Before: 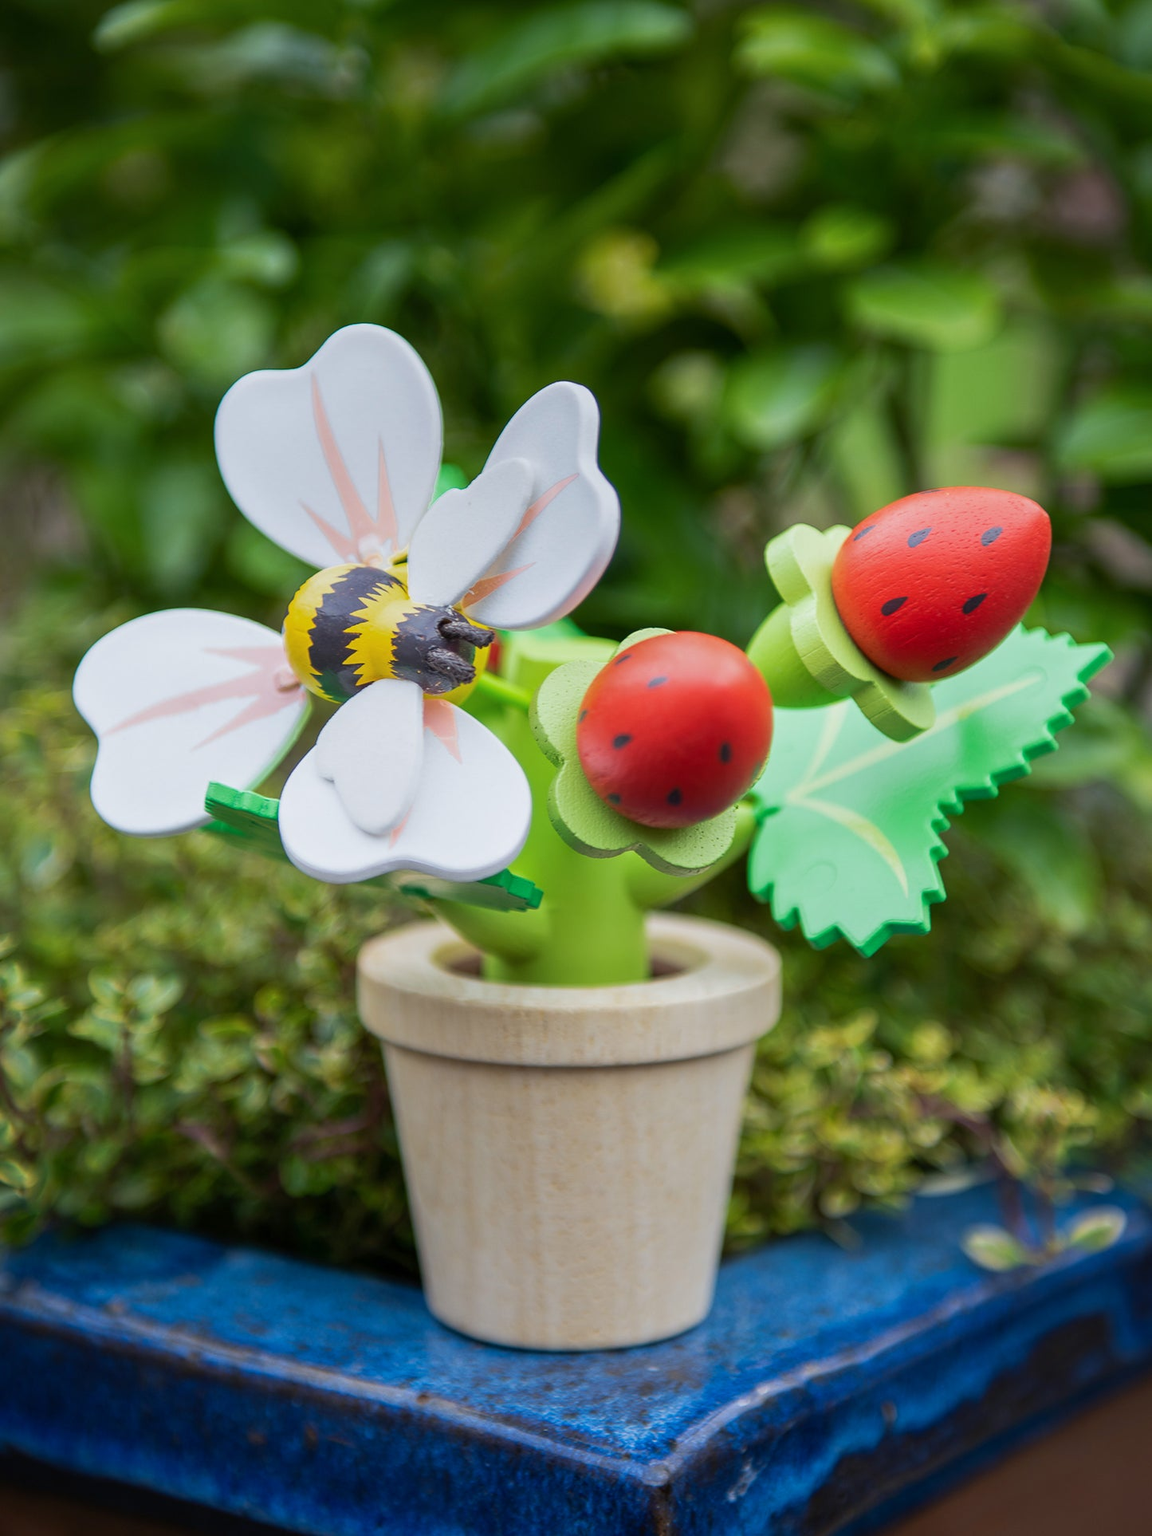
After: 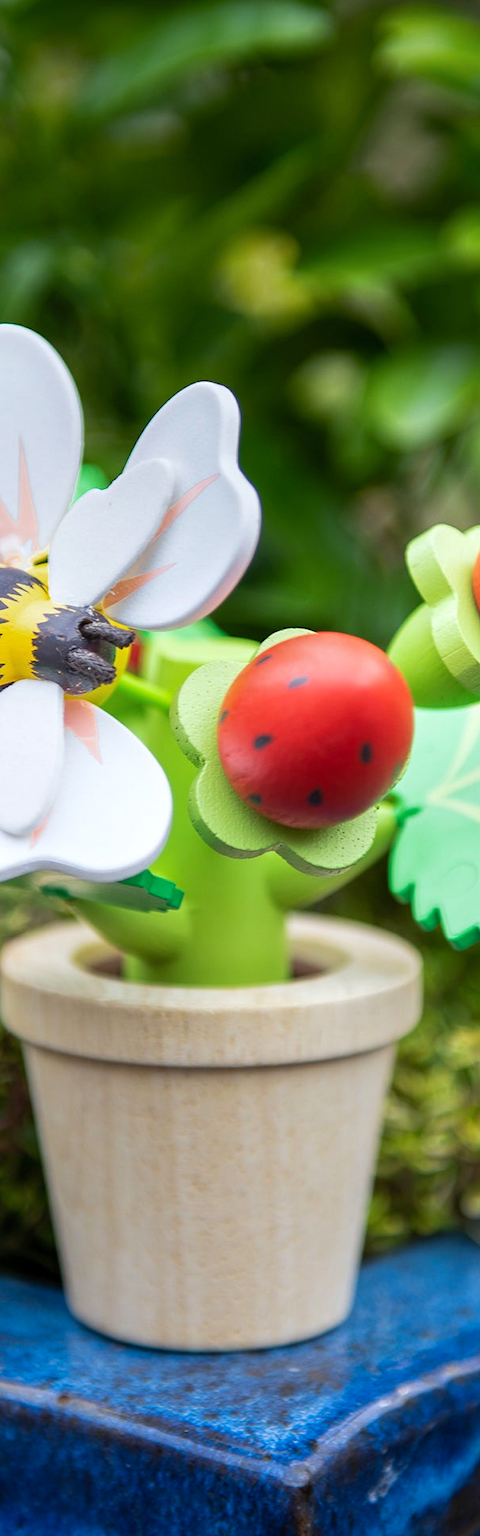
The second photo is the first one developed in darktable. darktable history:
crop: left 31.229%, right 27.105%
levels: mode automatic, black 0.023%, white 99.97%, levels [0.062, 0.494, 0.925]
